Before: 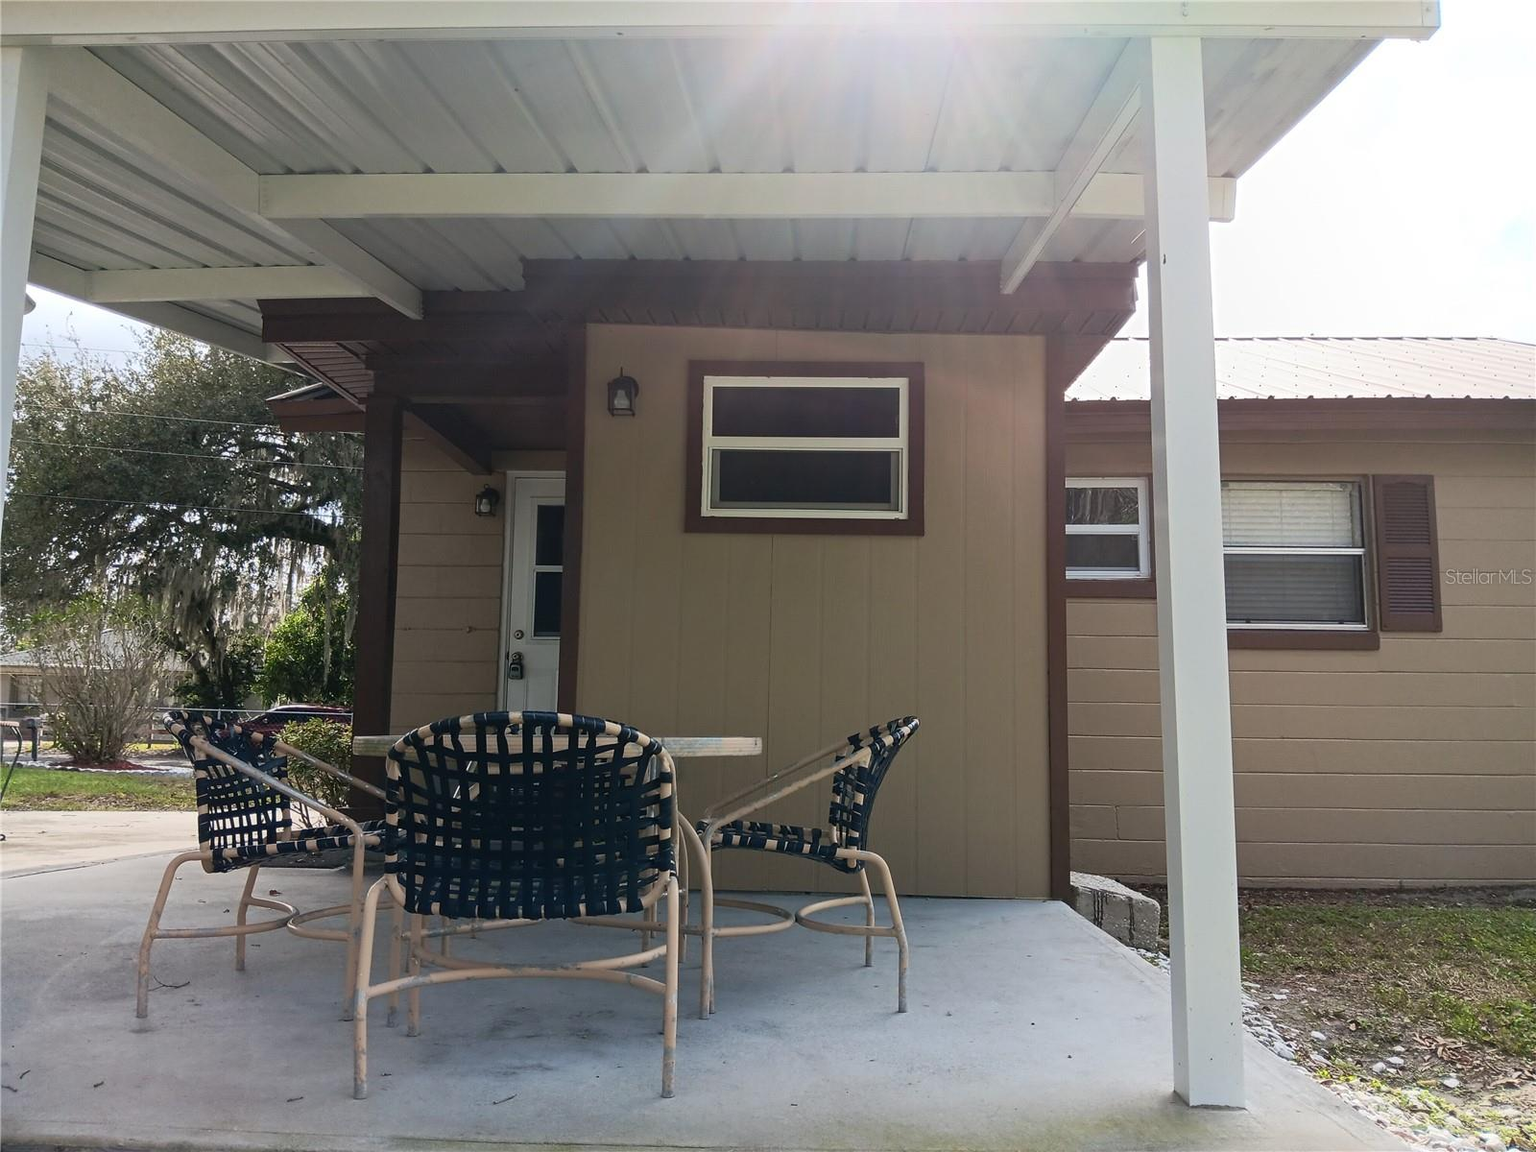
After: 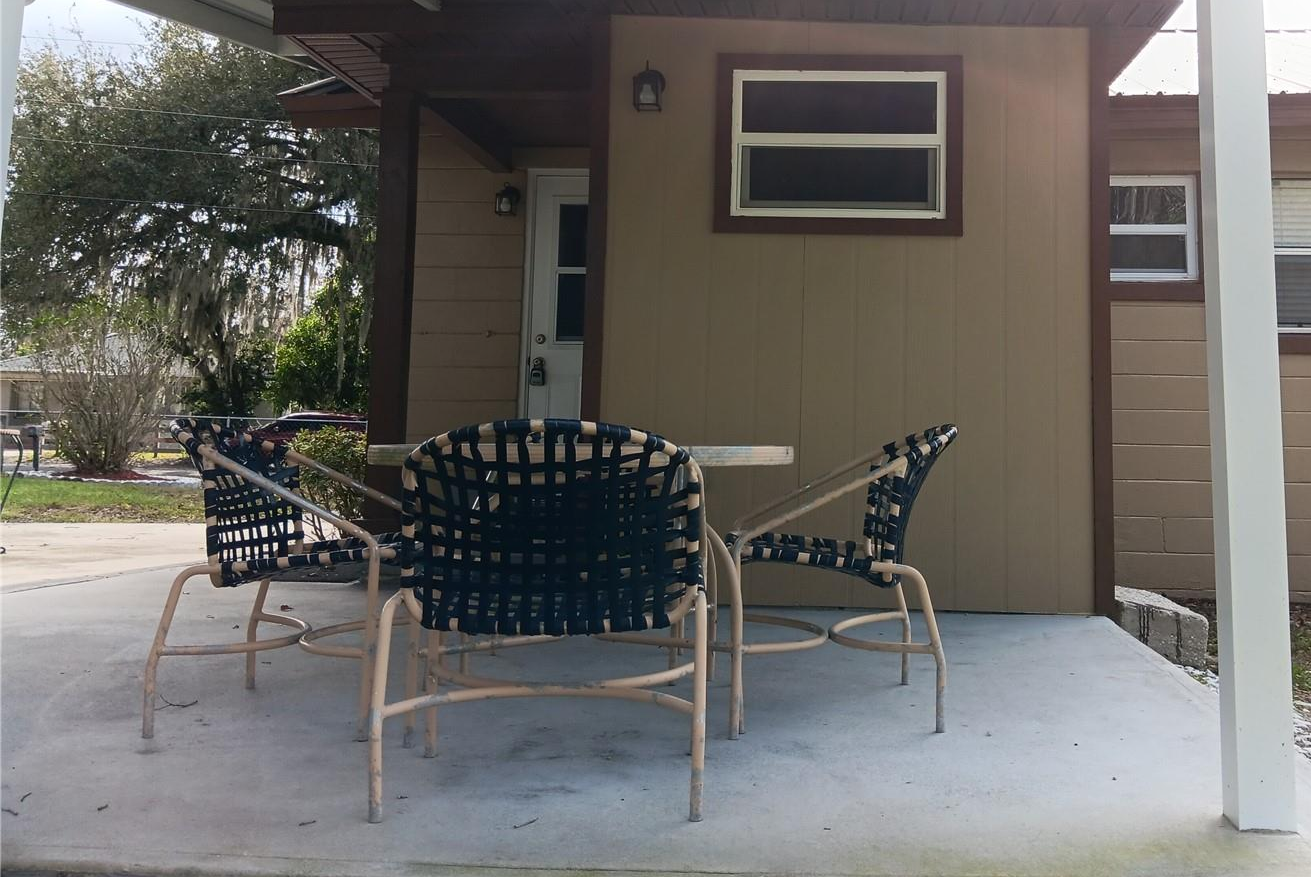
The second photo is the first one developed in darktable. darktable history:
crop: top 26.868%, right 18.05%
shadows and highlights: shadows -40.85, highlights 63.47, soften with gaussian
